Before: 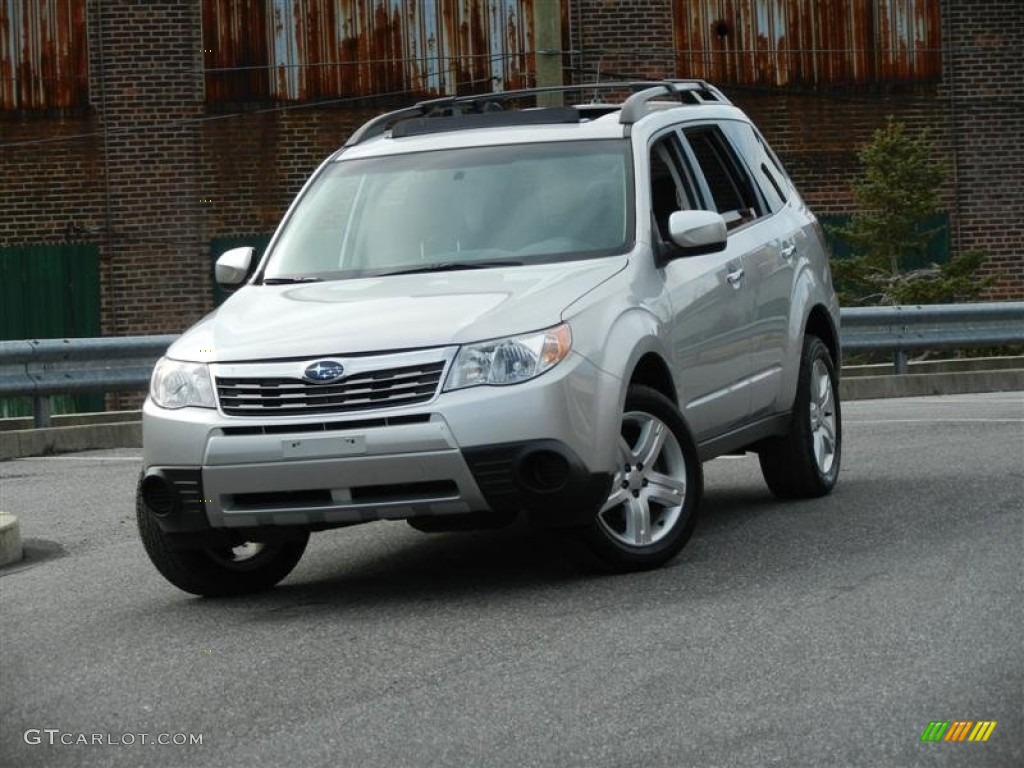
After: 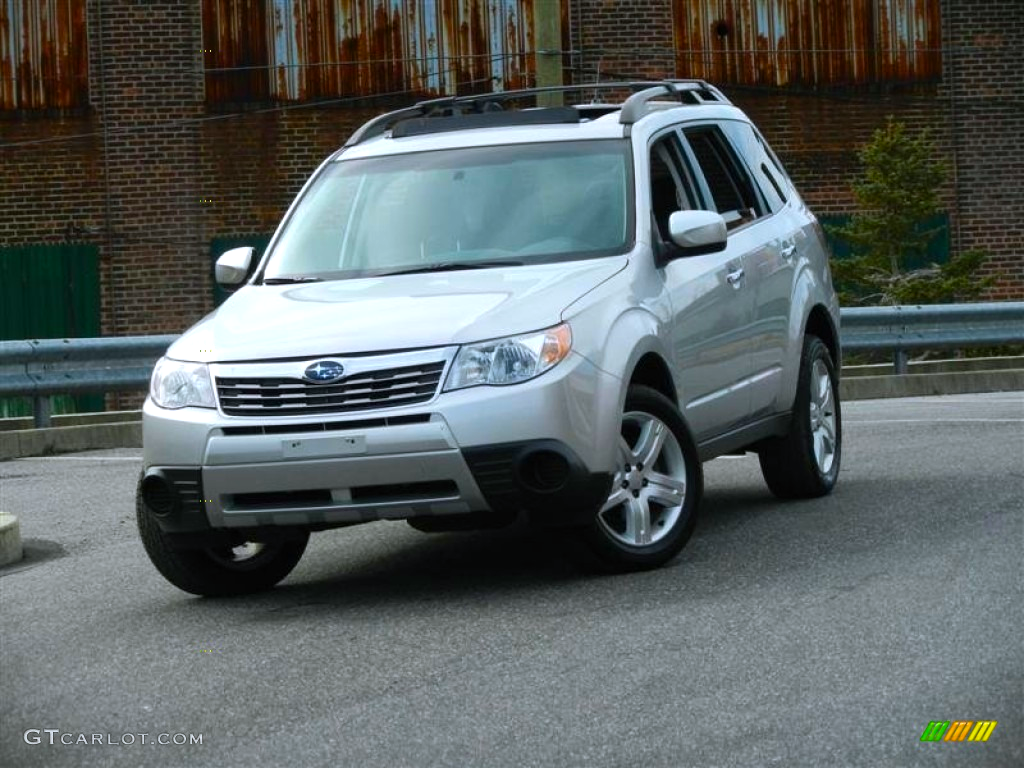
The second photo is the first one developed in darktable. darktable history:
color balance rgb: shadows lift › chroma 1.048%, shadows lift › hue 214.59°, highlights gain › luminance 17.203%, highlights gain › chroma 2.864%, highlights gain › hue 260.49°, perceptual saturation grading › global saturation 19.963%, global vibrance 30.579%
